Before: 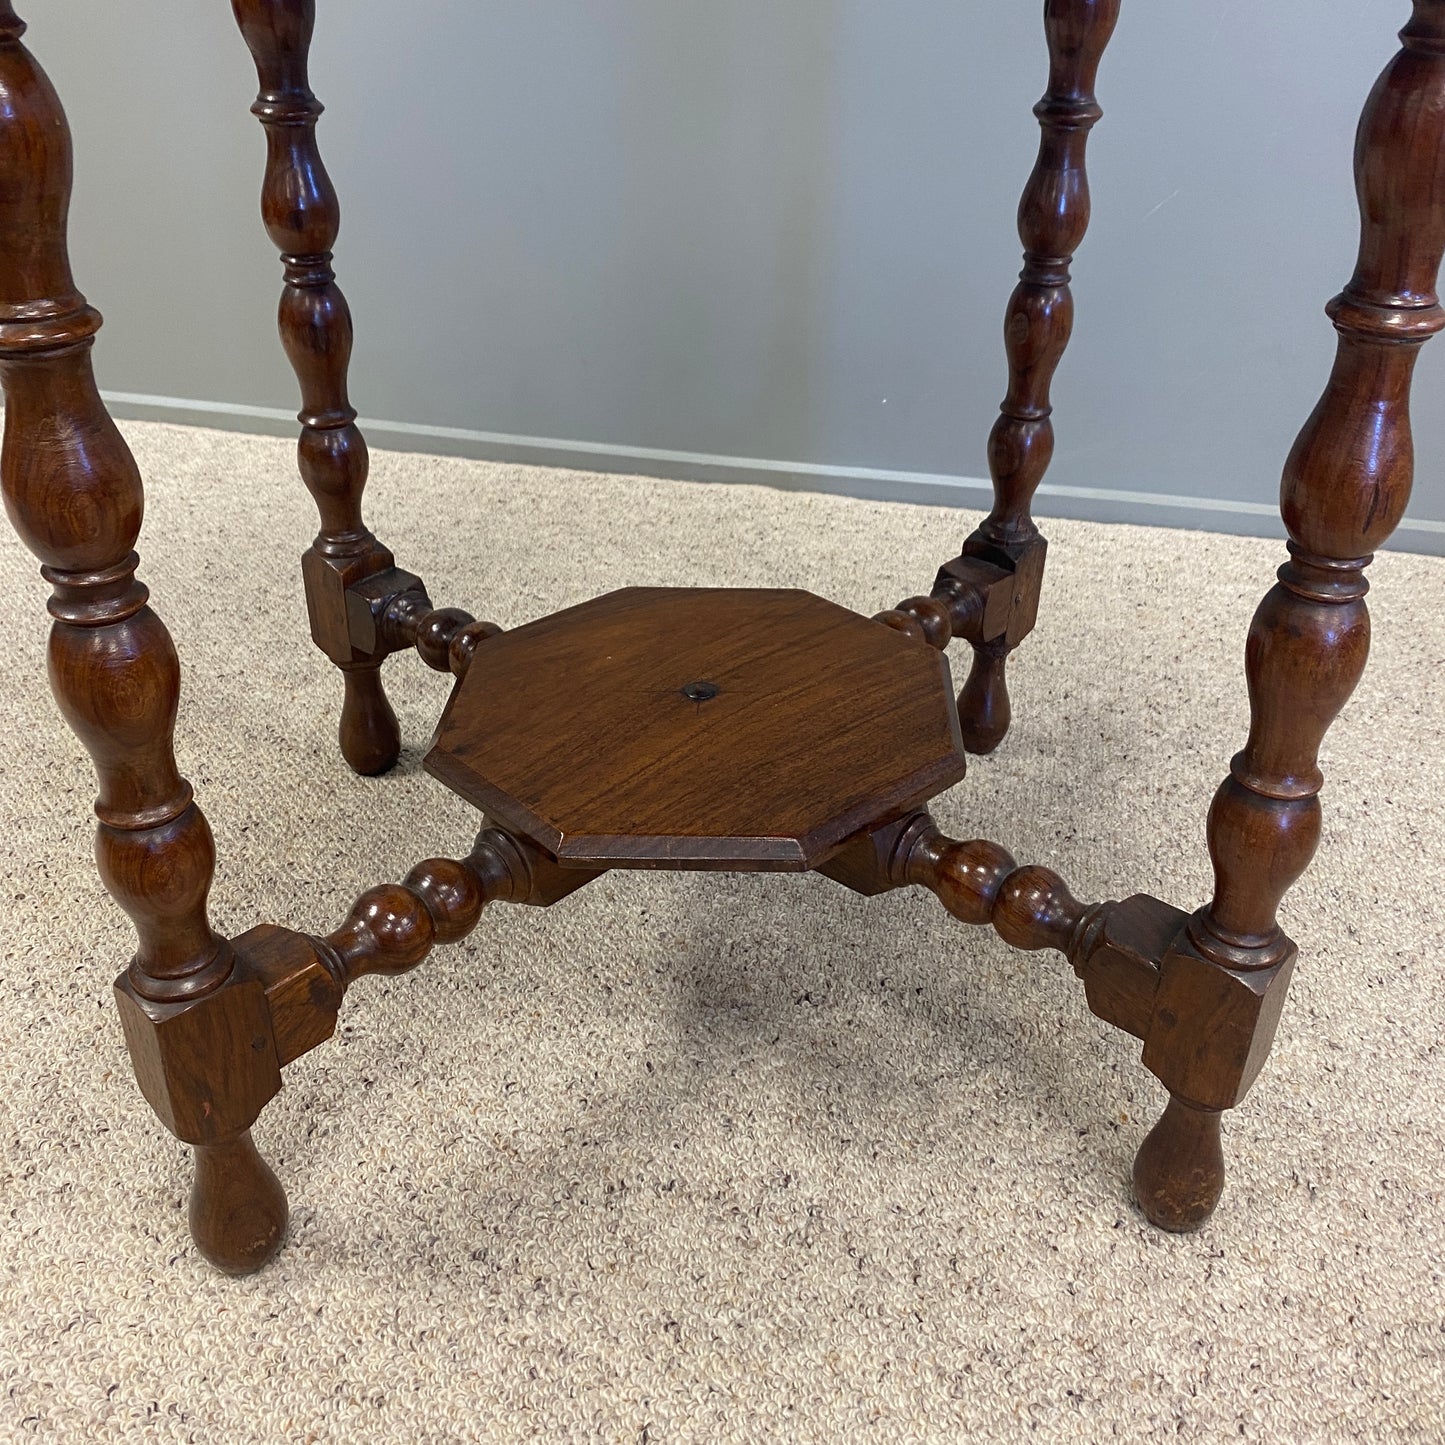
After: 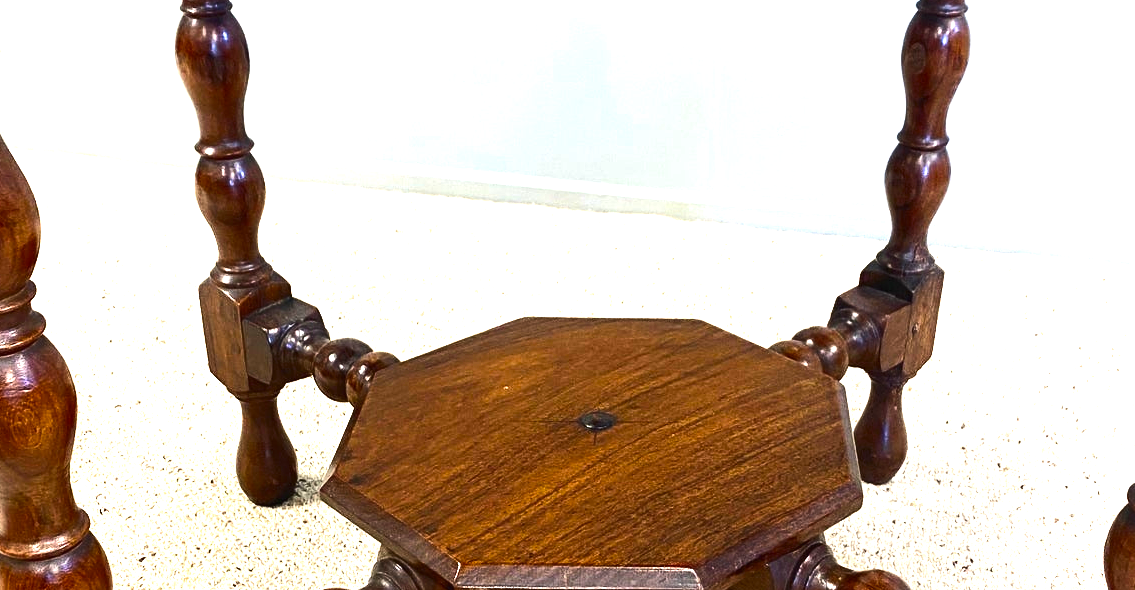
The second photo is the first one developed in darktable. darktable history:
color balance rgb: global offset › luminance 0.265%, global offset › hue 171.53°, perceptual saturation grading › global saturation 19.972%, perceptual brilliance grading › global brilliance 14.839%, perceptual brilliance grading › shadows -35.505%
tone curve: curves: ch0 [(0, 0) (0.003, 0.003) (0.011, 0.011) (0.025, 0.022) (0.044, 0.039) (0.069, 0.055) (0.1, 0.074) (0.136, 0.101) (0.177, 0.134) (0.224, 0.171) (0.277, 0.216) (0.335, 0.277) (0.399, 0.345) (0.468, 0.427) (0.543, 0.526) (0.623, 0.636) (0.709, 0.731) (0.801, 0.822) (0.898, 0.917) (1, 1)], color space Lab, independent channels, preserve colors none
exposure: black level correction 0, exposure 1.673 EV, compensate highlight preservation false
contrast brightness saturation: saturation 0.124
crop: left 7.136%, top 18.734%, right 14.287%, bottom 40.404%
